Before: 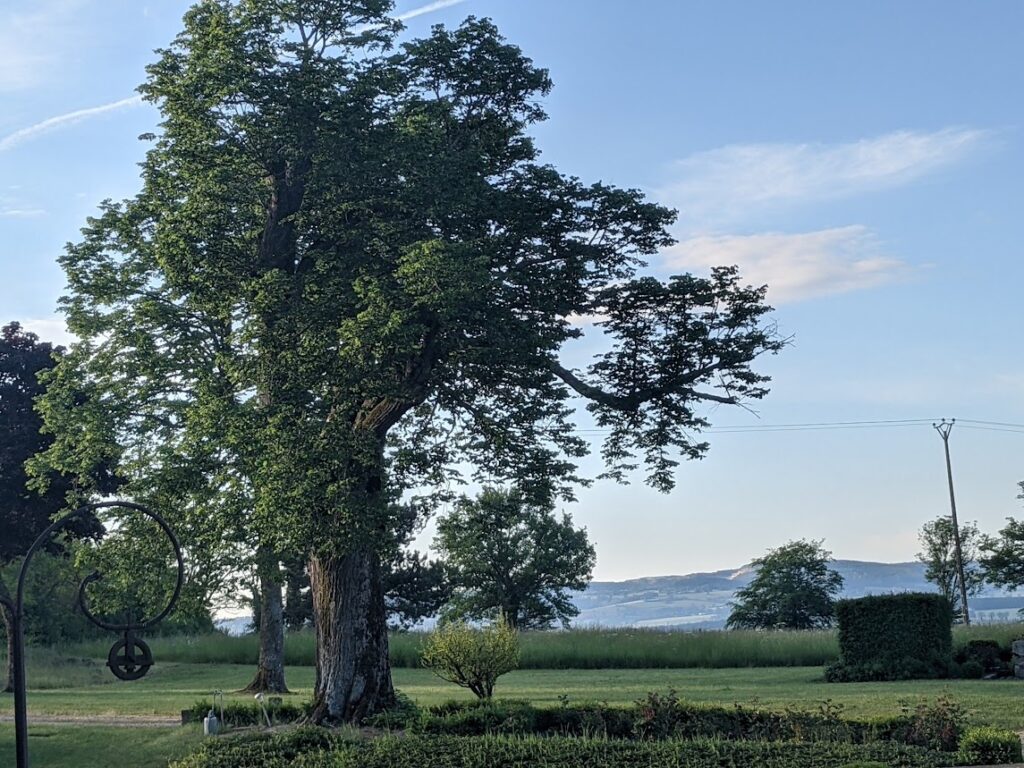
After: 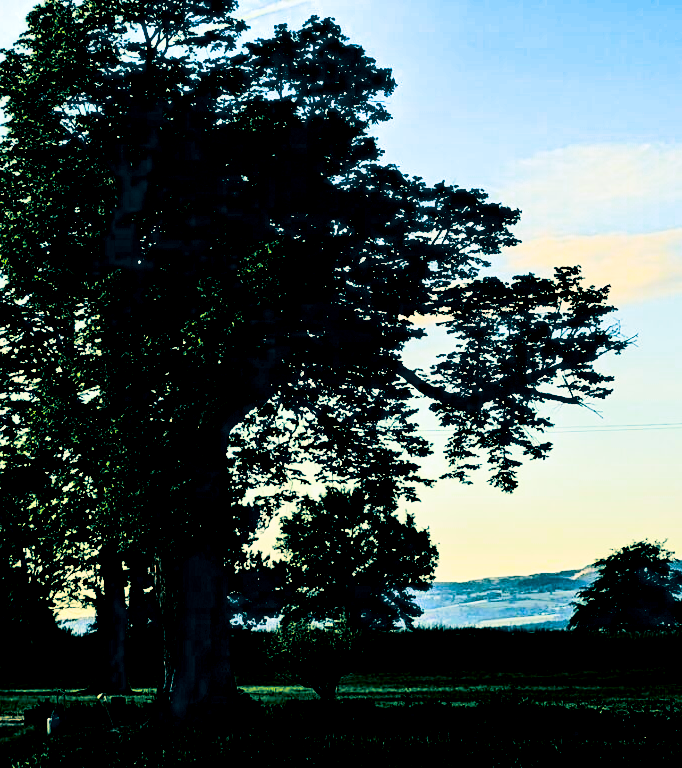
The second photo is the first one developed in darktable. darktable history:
contrast brightness saturation: contrast 0.77, brightness -1, saturation 1
crop: left 15.419%, right 17.914%
color balance: lift [1, 1, 0.999, 1.001], gamma [1, 1.003, 1.005, 0.995], gain [1, 0.992, 0.988, 1.012], contrast 5%, output saturation 110%
color correction: highlights a* 1.83, highlights b* 34.02, shadows a* -36.68, shadows b* -5.48
split-toning: shadows › hue 186.43°, highlights › hue 49.29°, compress 30.29%
